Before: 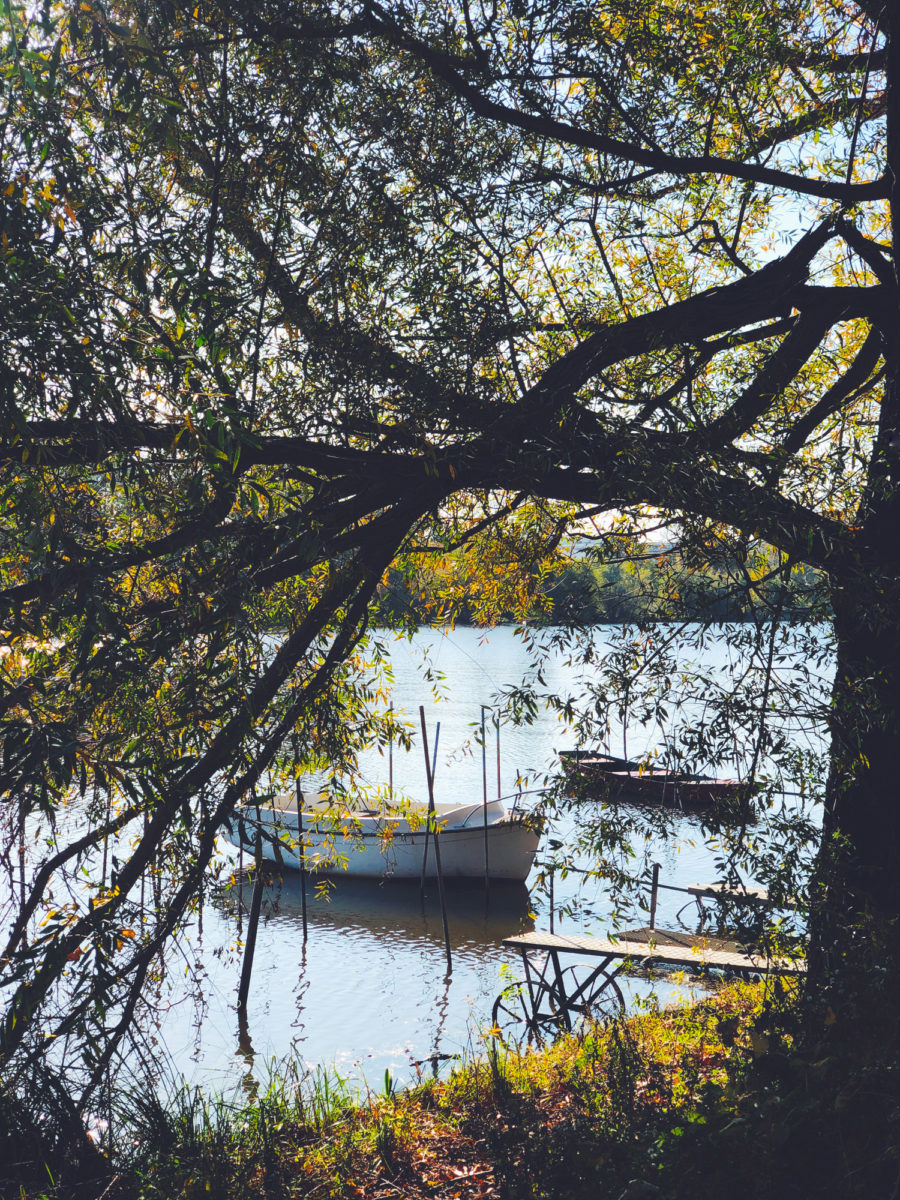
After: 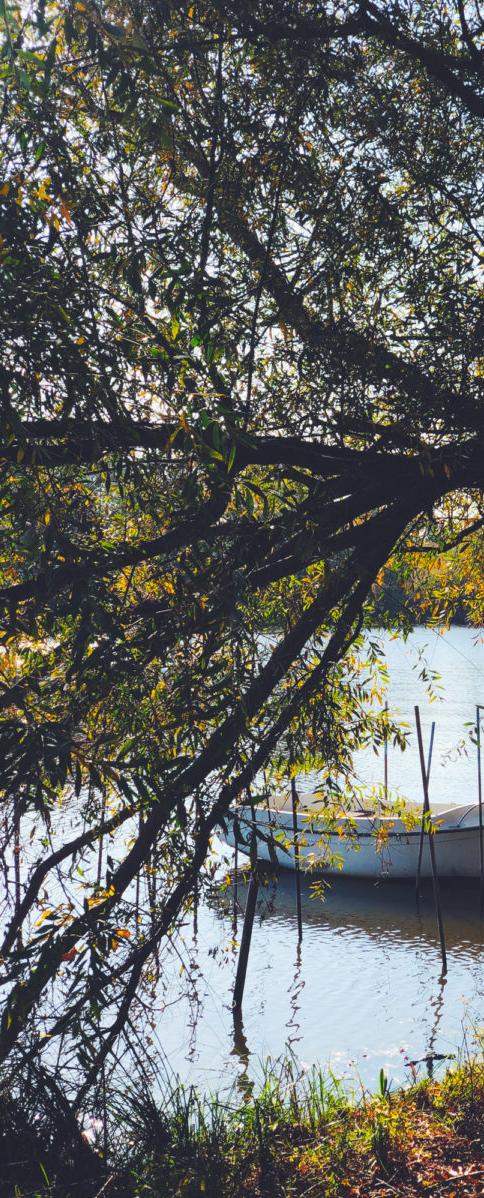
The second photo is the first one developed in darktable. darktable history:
crop: left 0.587%, right 45.588%, bottom 0.086%
tone equalizer: on, module defaults
exposure: exposure -0.041 EV, compensate highlight preservation false
